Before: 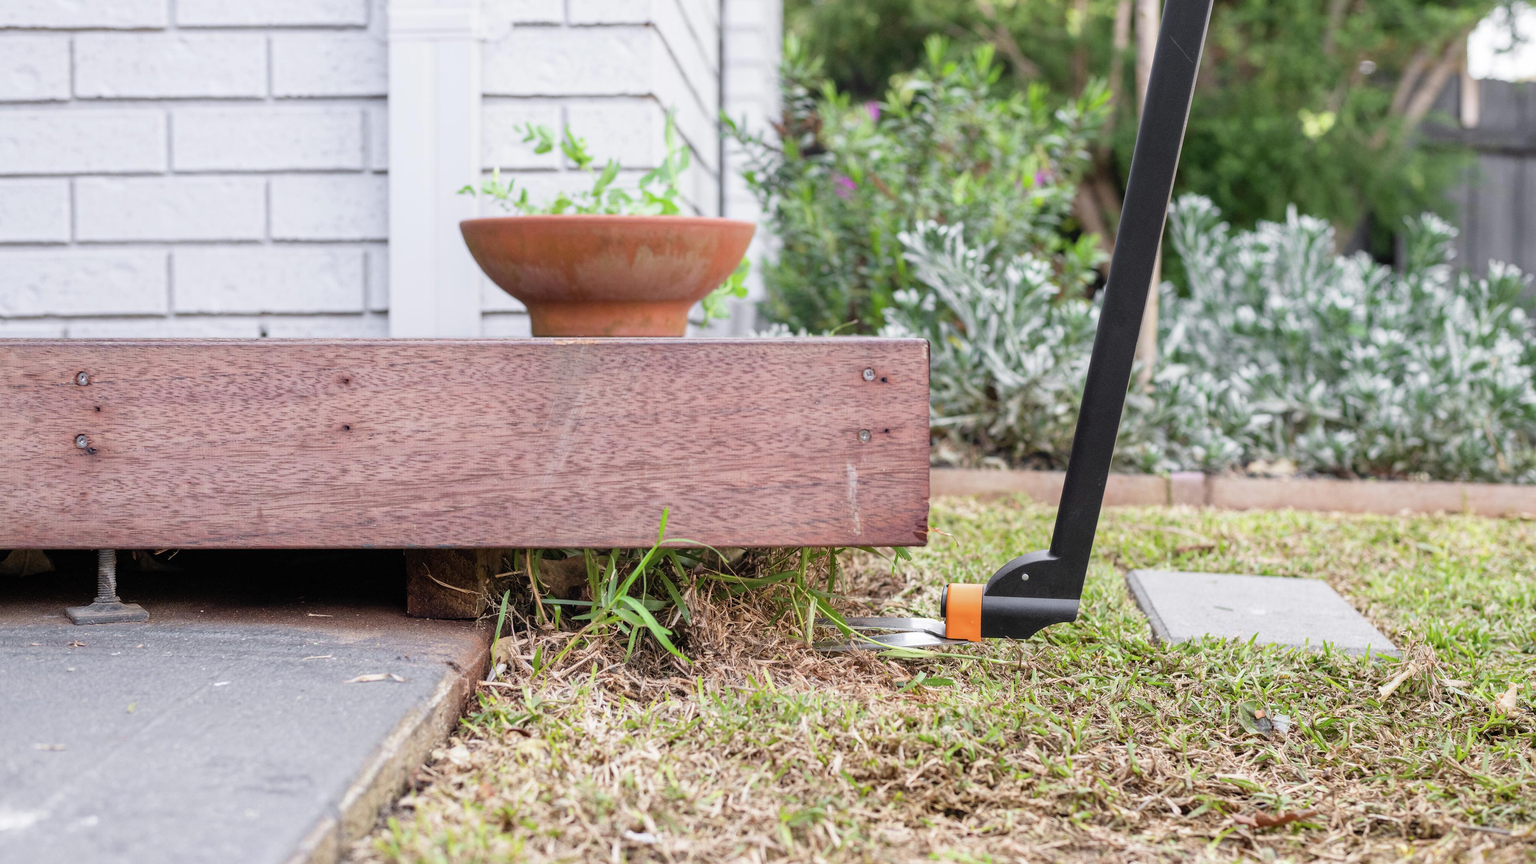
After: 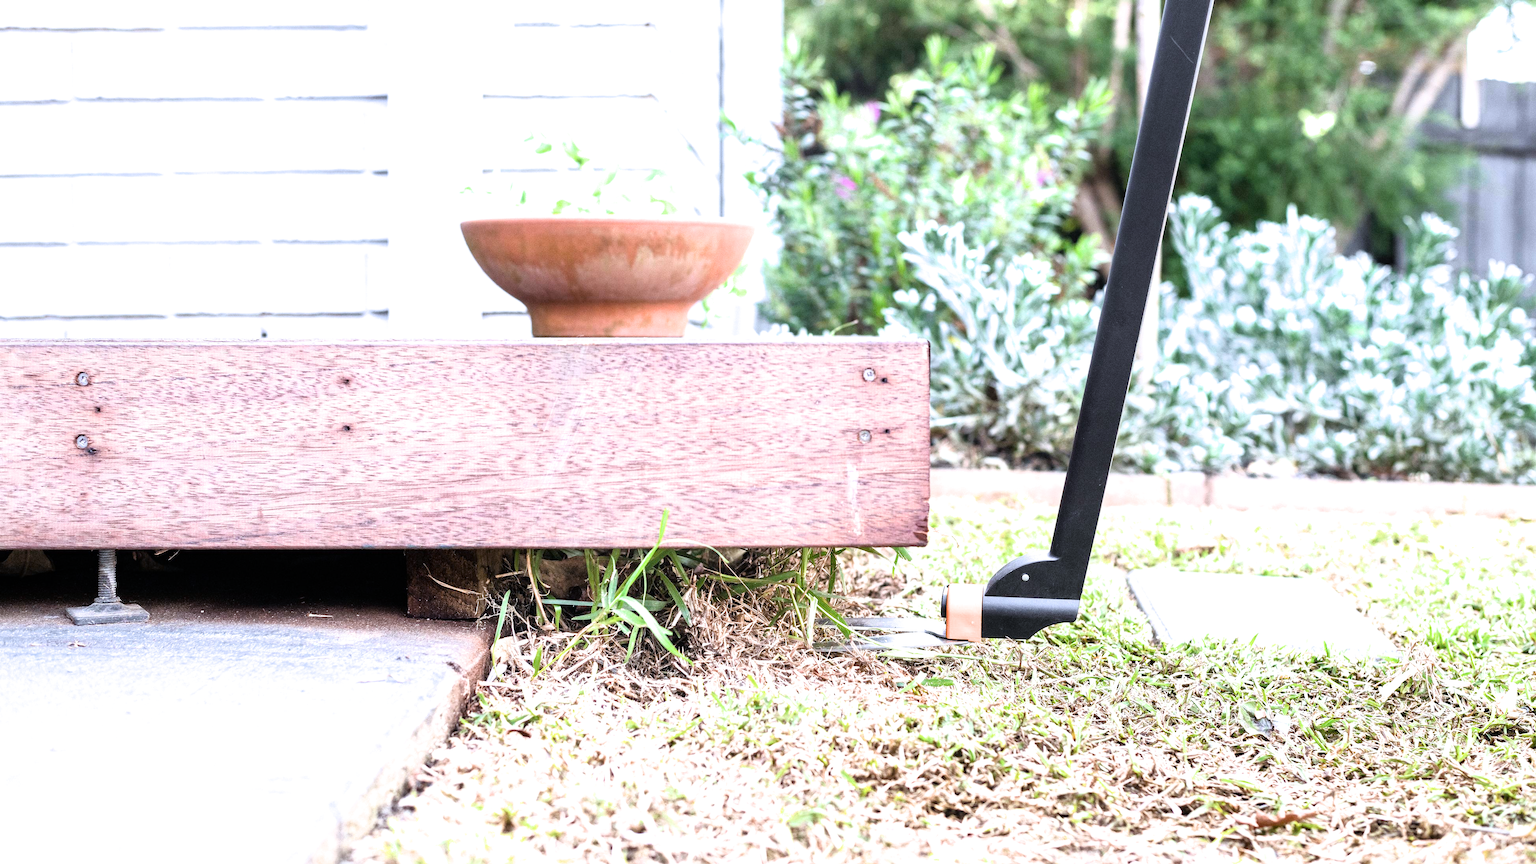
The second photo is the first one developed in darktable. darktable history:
exposure: exposure 0.935 EV, compensate highlight preservation false
filmic rgb: black relative exposure -9.08 EV, white relative exposure 2.3 EV, hardness 7.49
color calibration: x 0.372, y 0.386, temperature 4283.97 K
